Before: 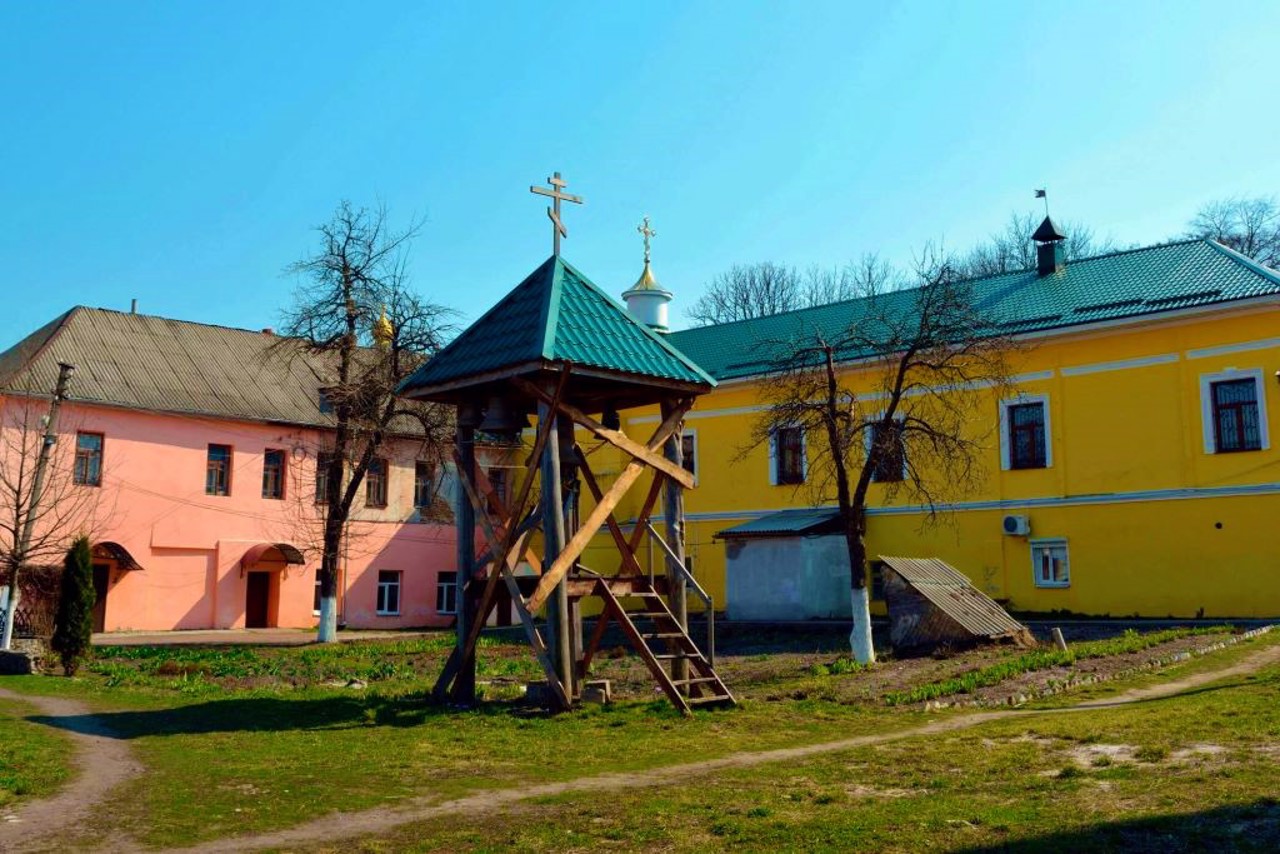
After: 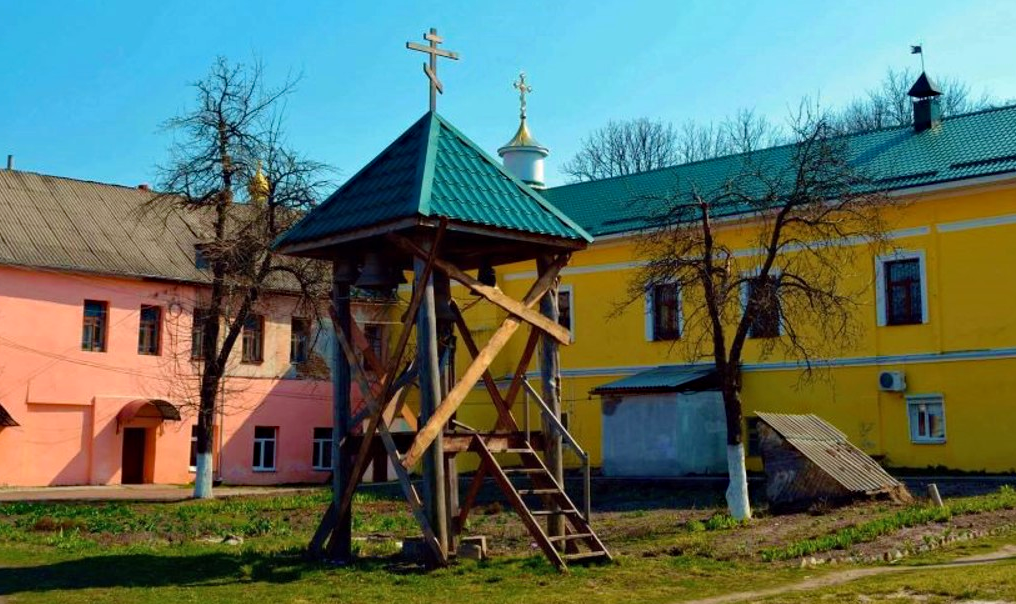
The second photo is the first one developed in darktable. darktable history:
crop: left 9.712%, top 16.928%, right 10.845%, bottom 12.332%
color zones: curves: ch0 [(0.25, 0.5) (0.428, 0.473) (0.75, 0.5)]; ch1 [(0.243, 0.479) (0.398, 0.452) (0.75, 0.5)]
haze removal: compatibility mode true, adaptive false
